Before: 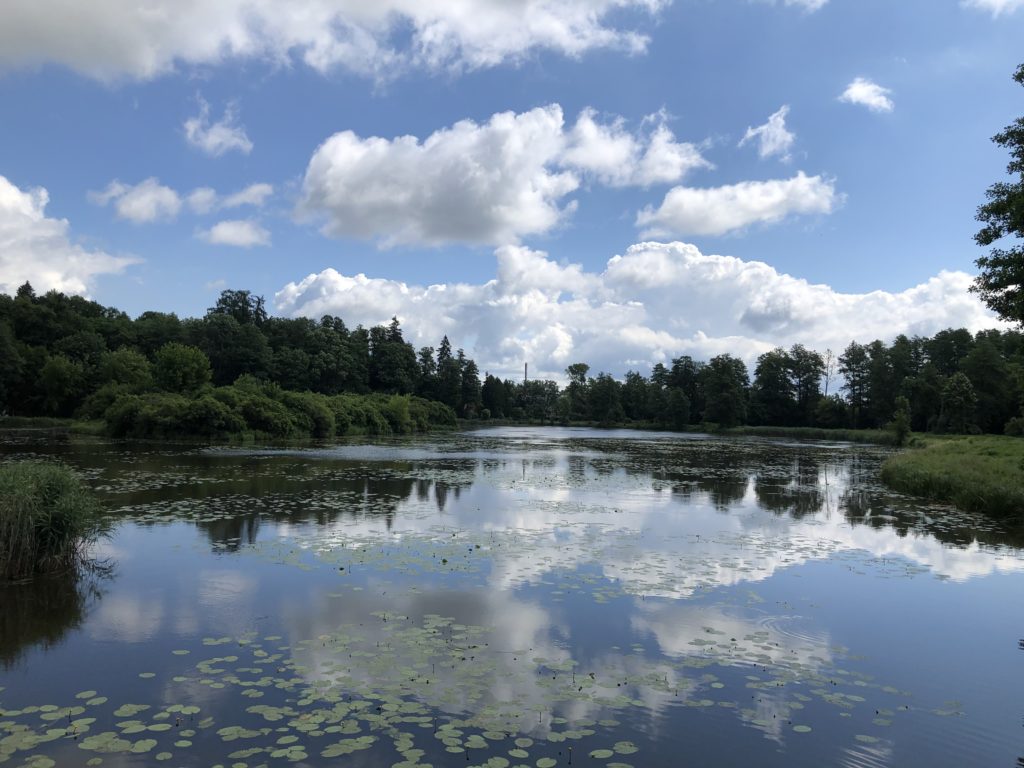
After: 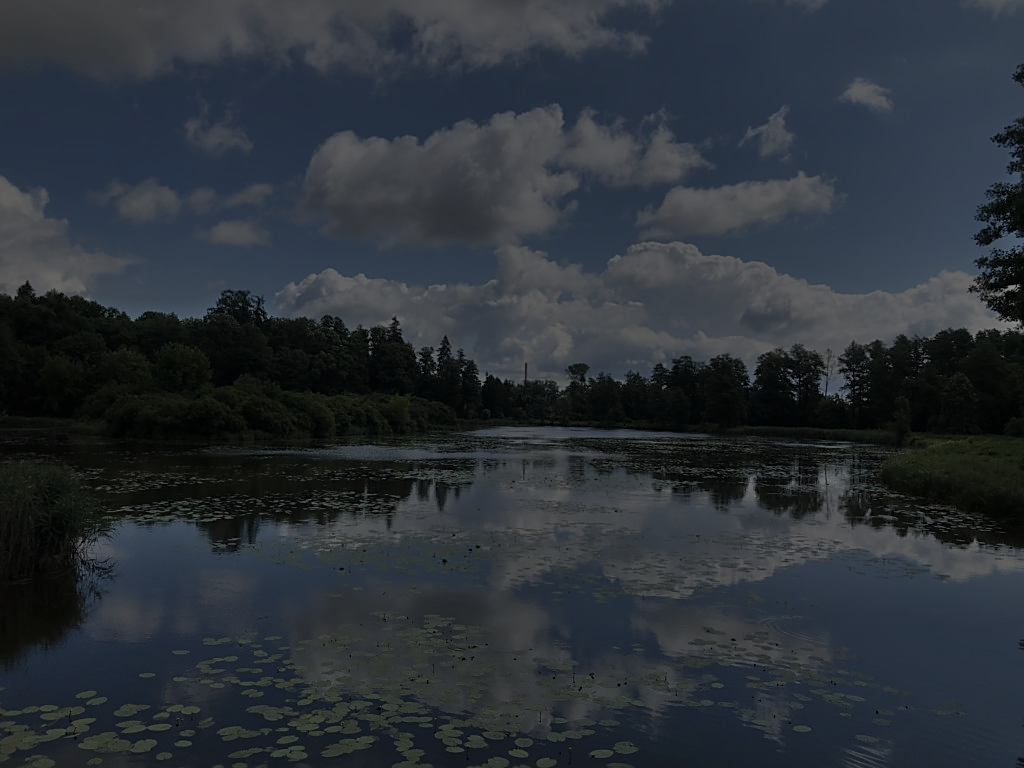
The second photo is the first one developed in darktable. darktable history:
sharpen: on, module defaults
shadows and highlights: white point adjustment 0.1, highlights -70, soften with gaussian
tone equalizer: -8 EV -2 EV, -7 EV -2 EV, -6 EV -2 EV, -5 EV -2 EV, -4 EV -2 EV, -3 EV -2 EV, -2 EV -2 EV, -1 EV -1.63 EV, +0 EV -2 EV
